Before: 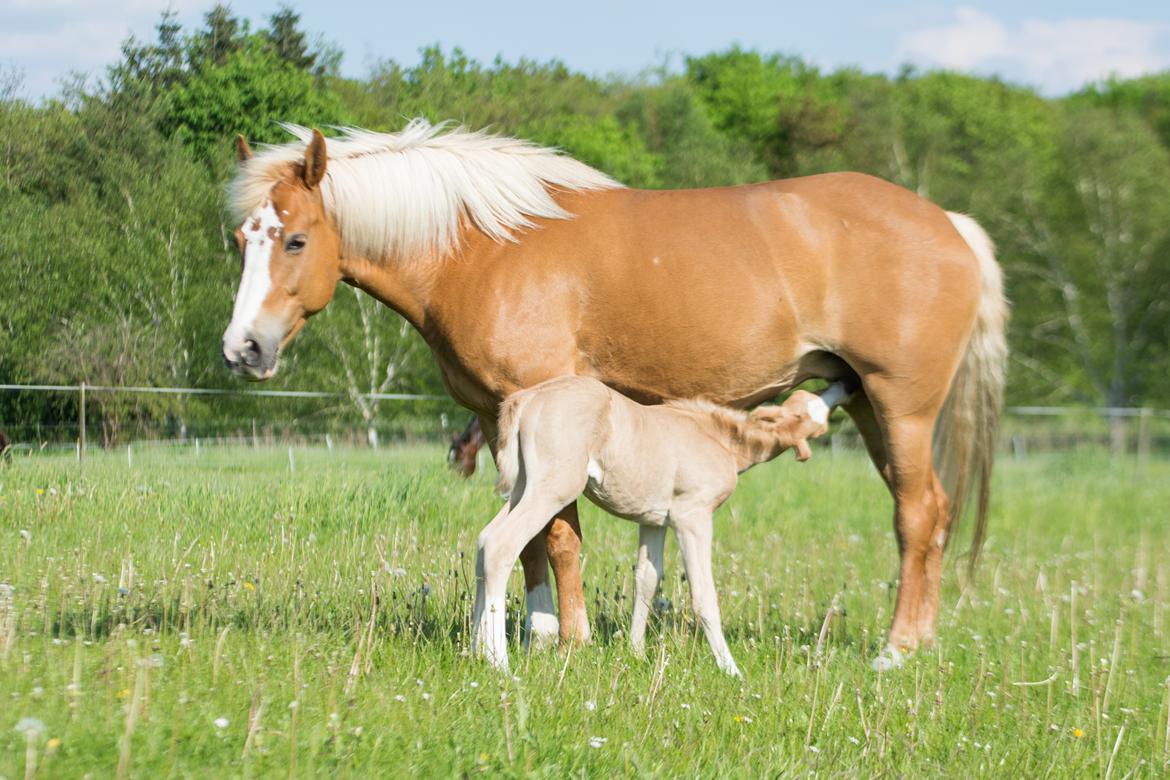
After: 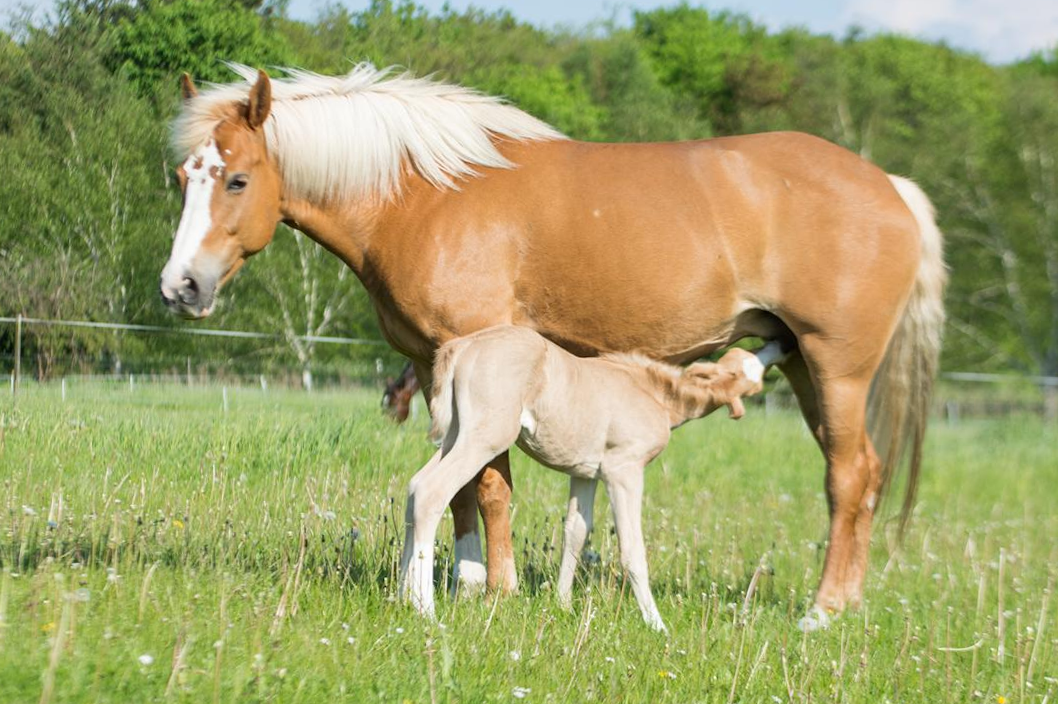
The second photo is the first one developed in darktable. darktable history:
crop and rotate: angle -2.05°, left 3.122%, top 4.228%, right 1.572%, bottom 0.623%
